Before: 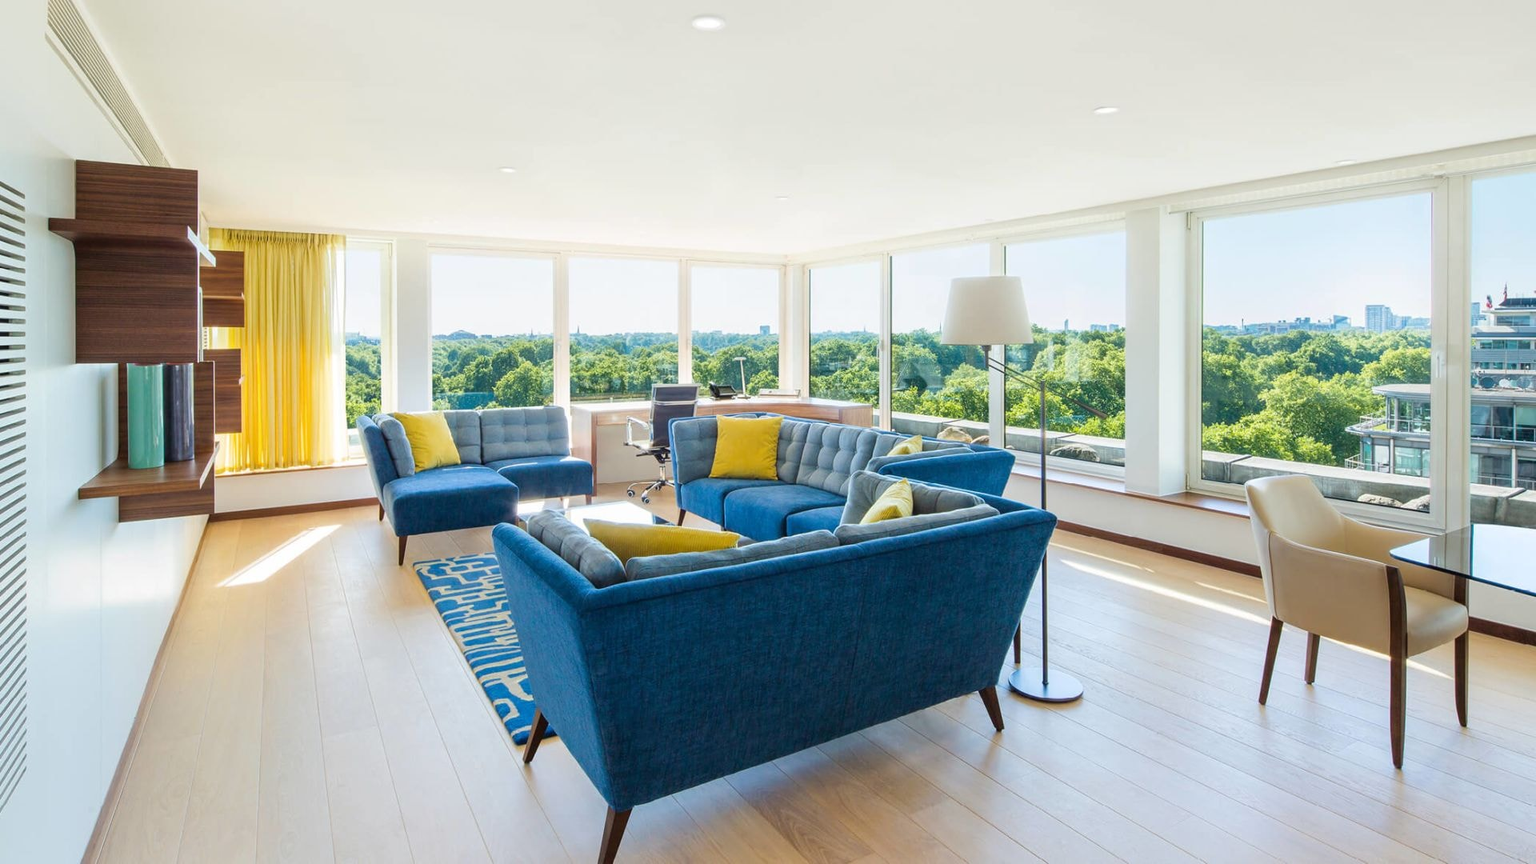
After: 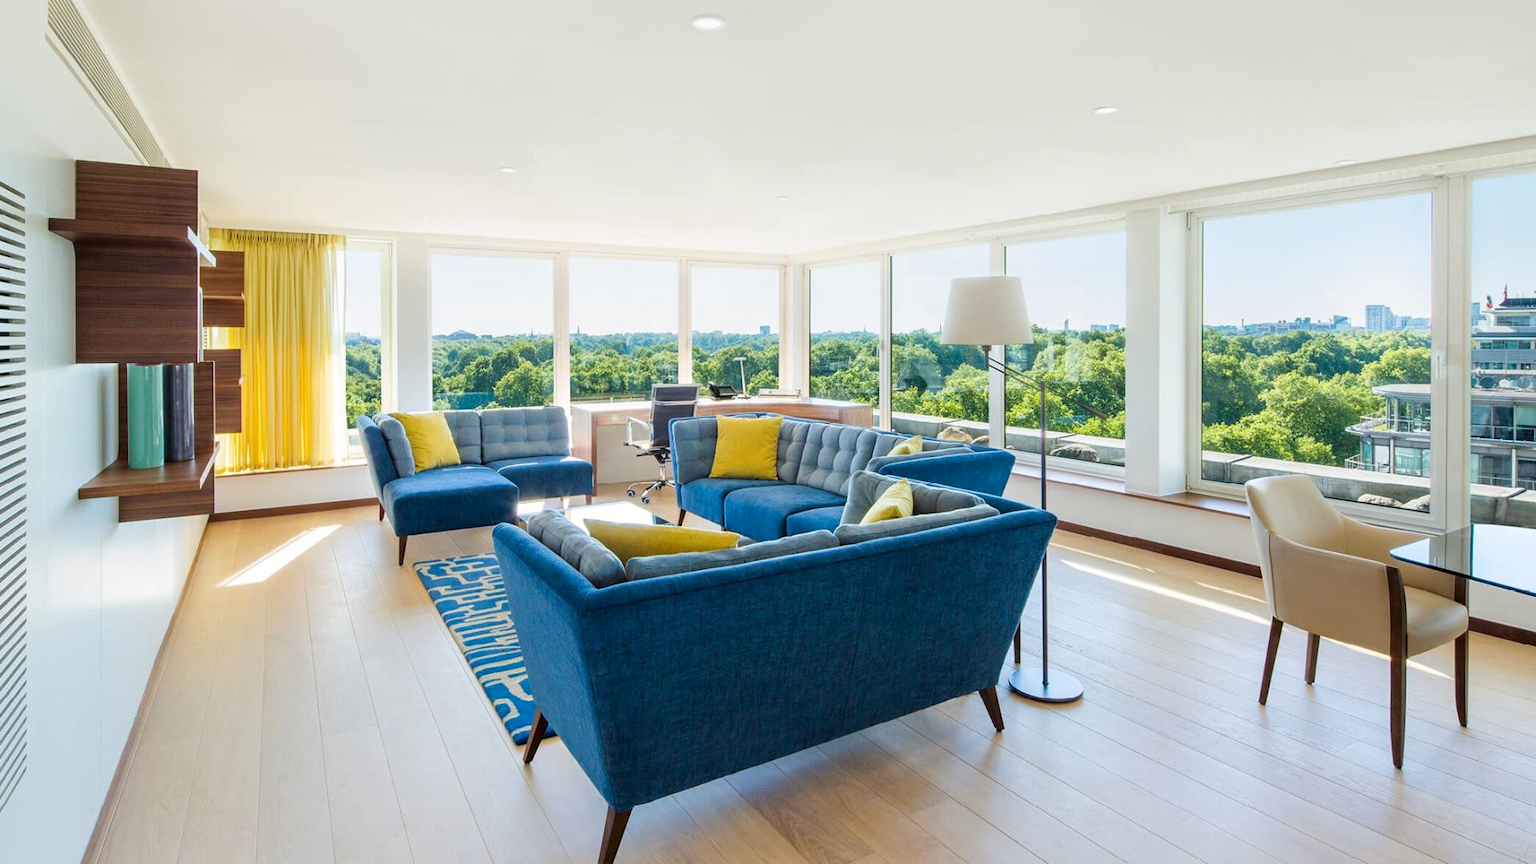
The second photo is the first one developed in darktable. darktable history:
exposure: exposure -0.056 EV, compensate highlight preservation false
contrast equalizer: octaves 7, y [[0.6 ×6], [0.55 ×6], [0 ×6], [0 ×6], [0 ×6]], mix 0.147
